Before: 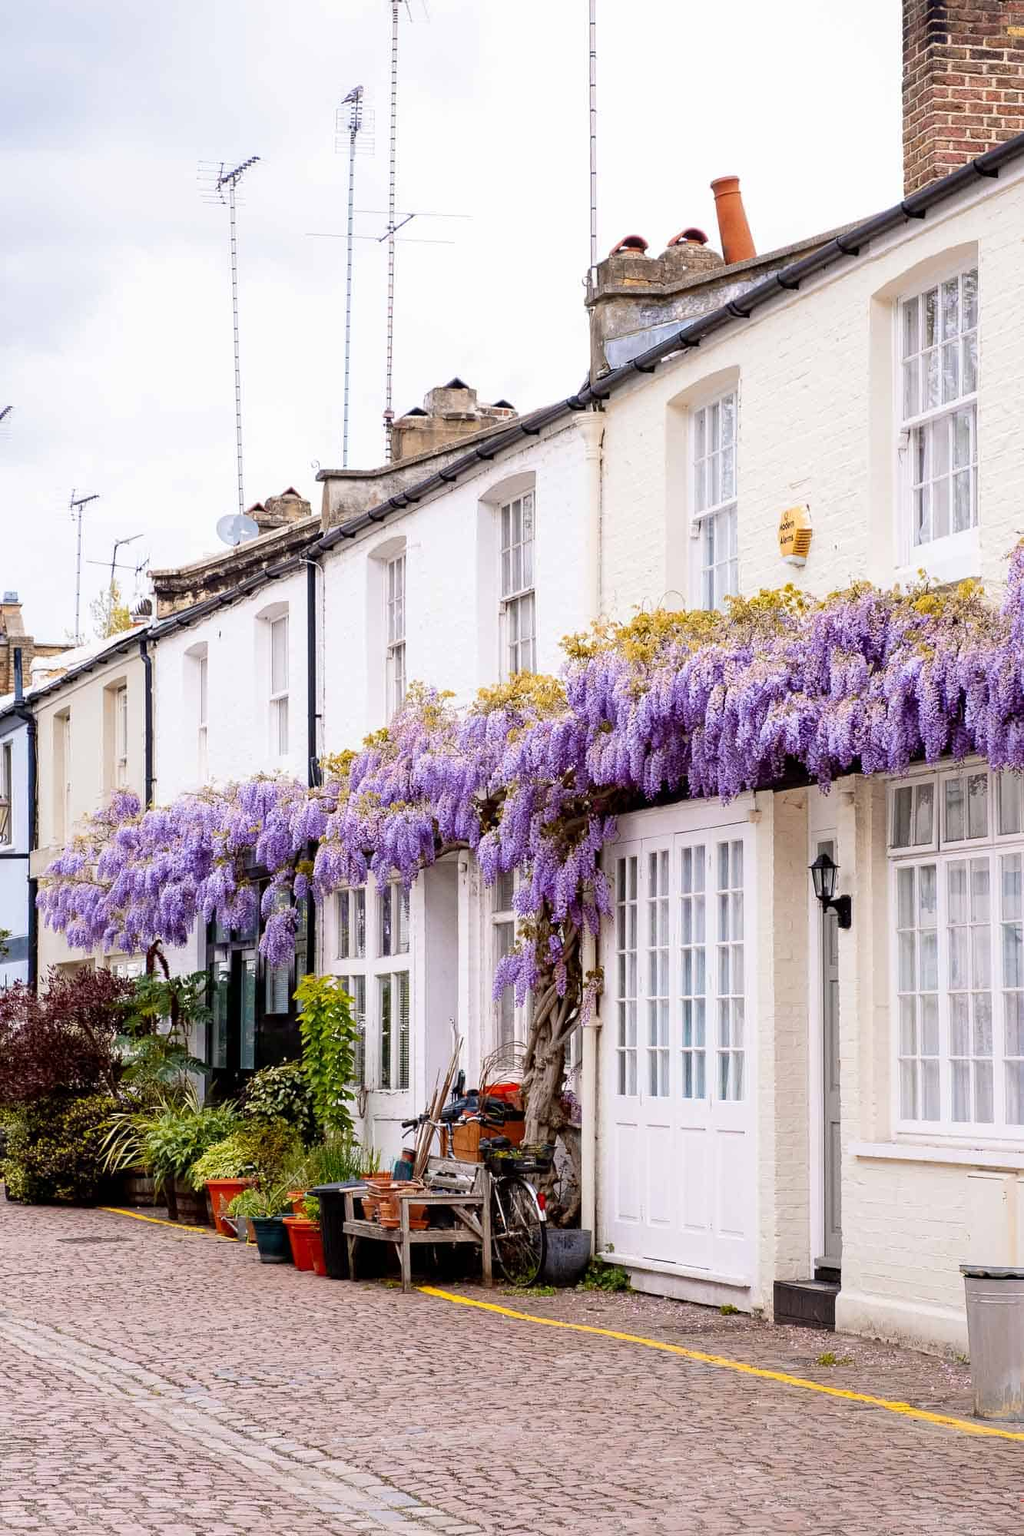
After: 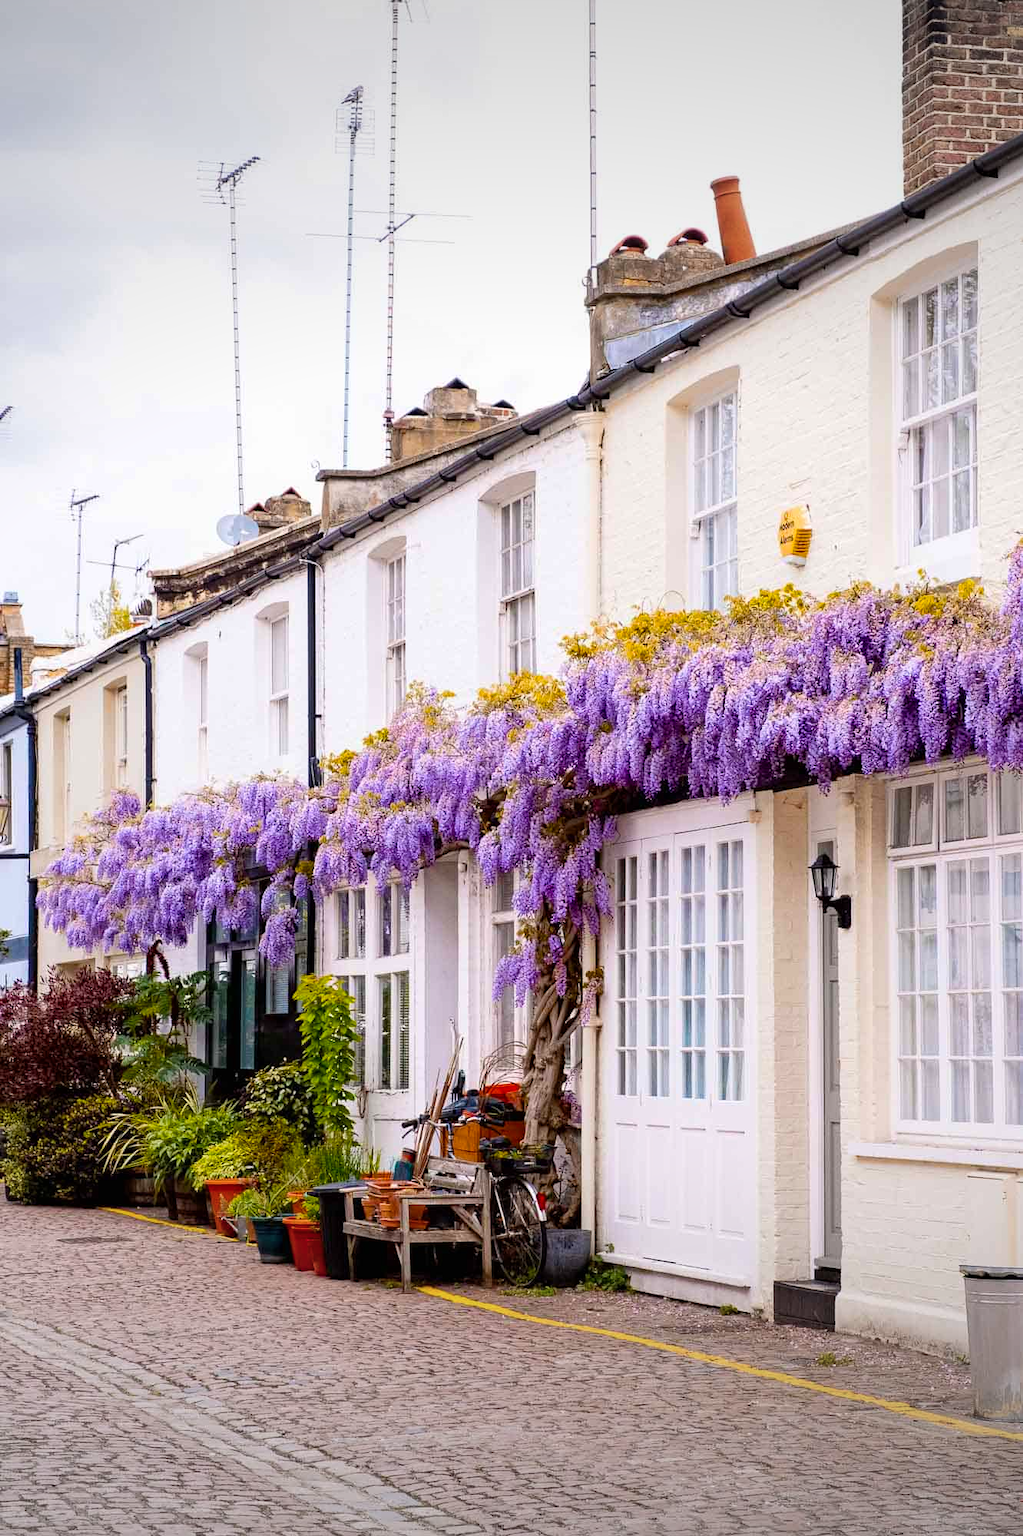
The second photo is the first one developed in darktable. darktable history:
exposure: black level correction 0, compensate exposure bias true, compensate highlight preservation false
vignetting: fall-off radius 100.38%, brightness -0.444, saturation -0.689, width/height ratio 1.335, unbound false
color balance rgb: perceptual saturation grading › global saturation 39.828%
